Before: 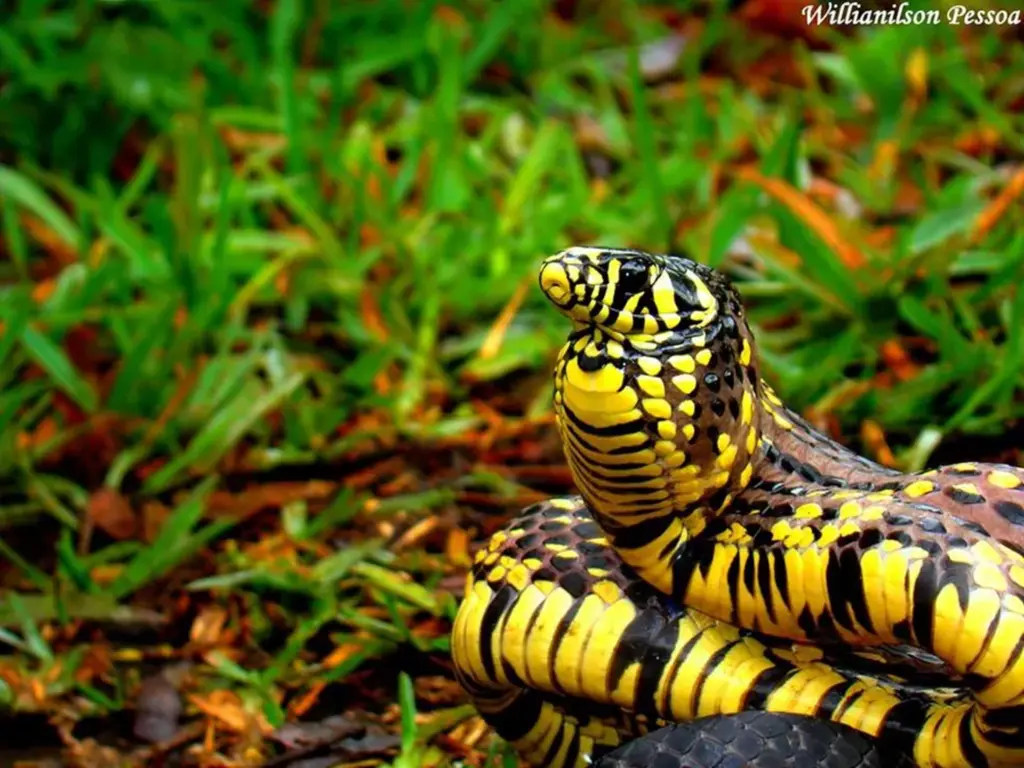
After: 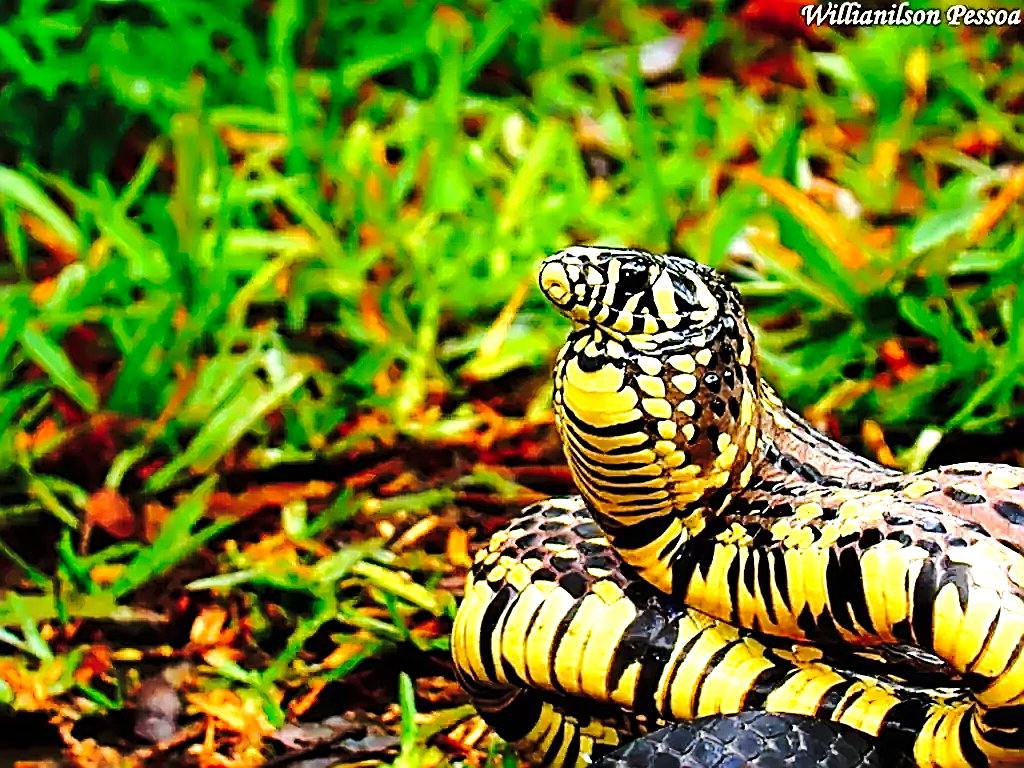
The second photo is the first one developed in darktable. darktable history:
shadows and highlights: radius 112.19, shadows 50.87, white point adjustment 9.06, highlights -3.05, soften with gaussian
base curve: curves: ch0 [(0, 0) (0.04, 0.03) (0.133, 0.232) (0.448, 0.748) (0.843, 0.968) (1, 1)], preserve colors none
sharpen: amount 2
